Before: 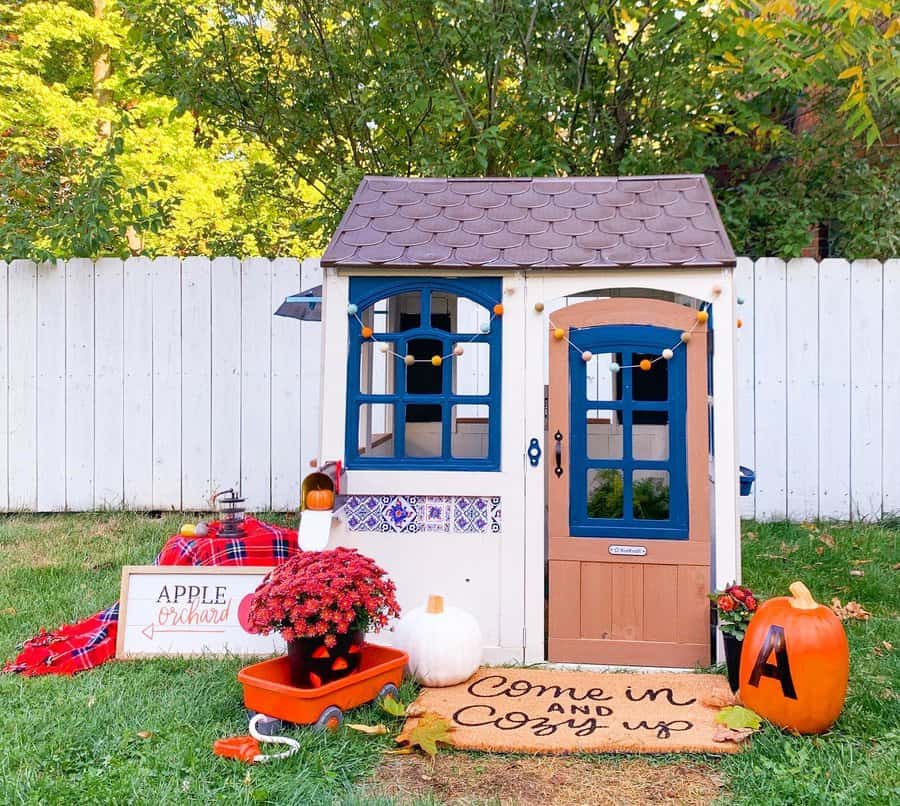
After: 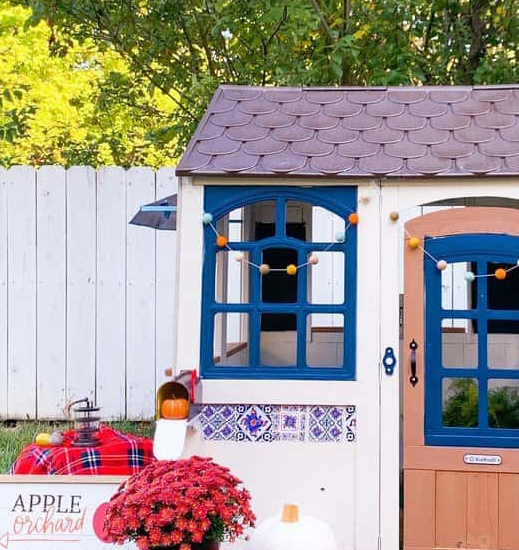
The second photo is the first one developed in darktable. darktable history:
crop: left 16.217%, top 11.326%, right 26.106%, bottom 20.408%
